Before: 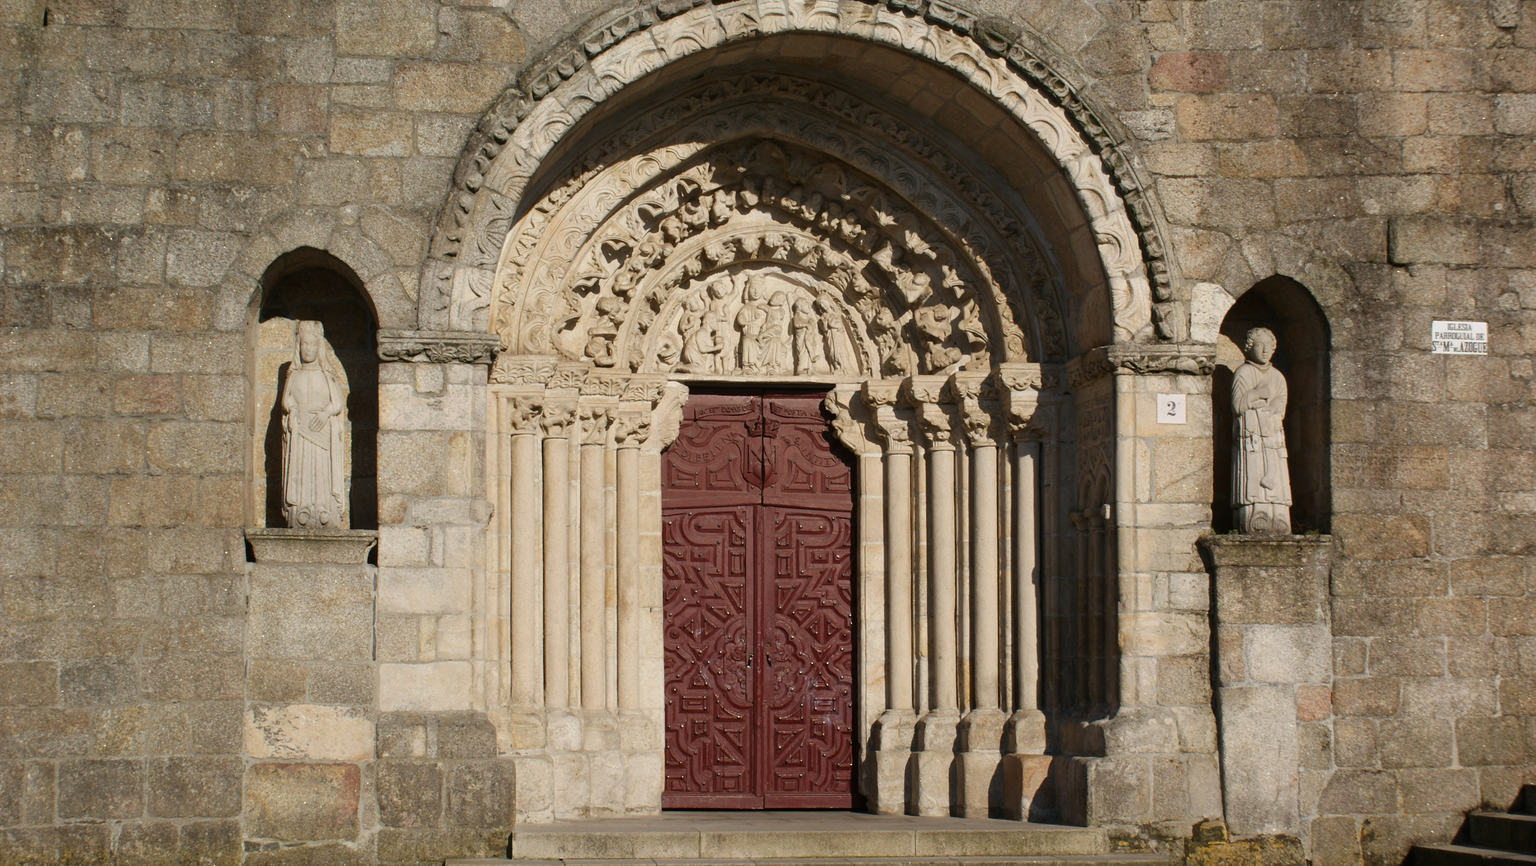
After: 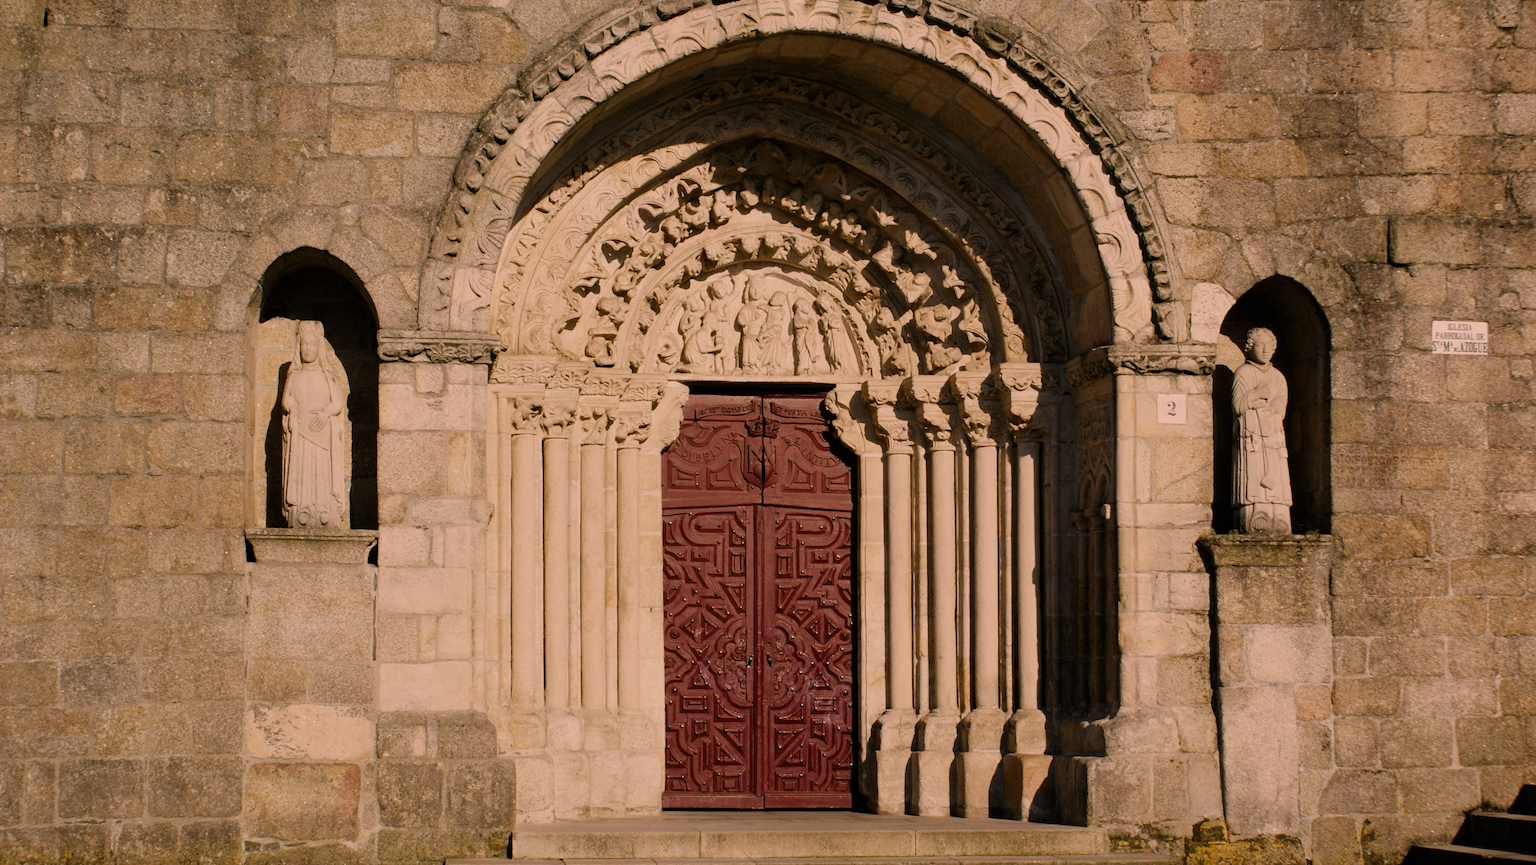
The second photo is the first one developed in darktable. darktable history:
filmic rgb: black relative exposure -7.65 EV, white relative exposure 4.56 EV, hardness 3.61, add noise in highlights 0.001, preserve chrominance no, color science v3 (2019), use custom middle-gray values true, contrast in highlights soft
color correction: highlights a* 17.53, highlights b* 18.54
